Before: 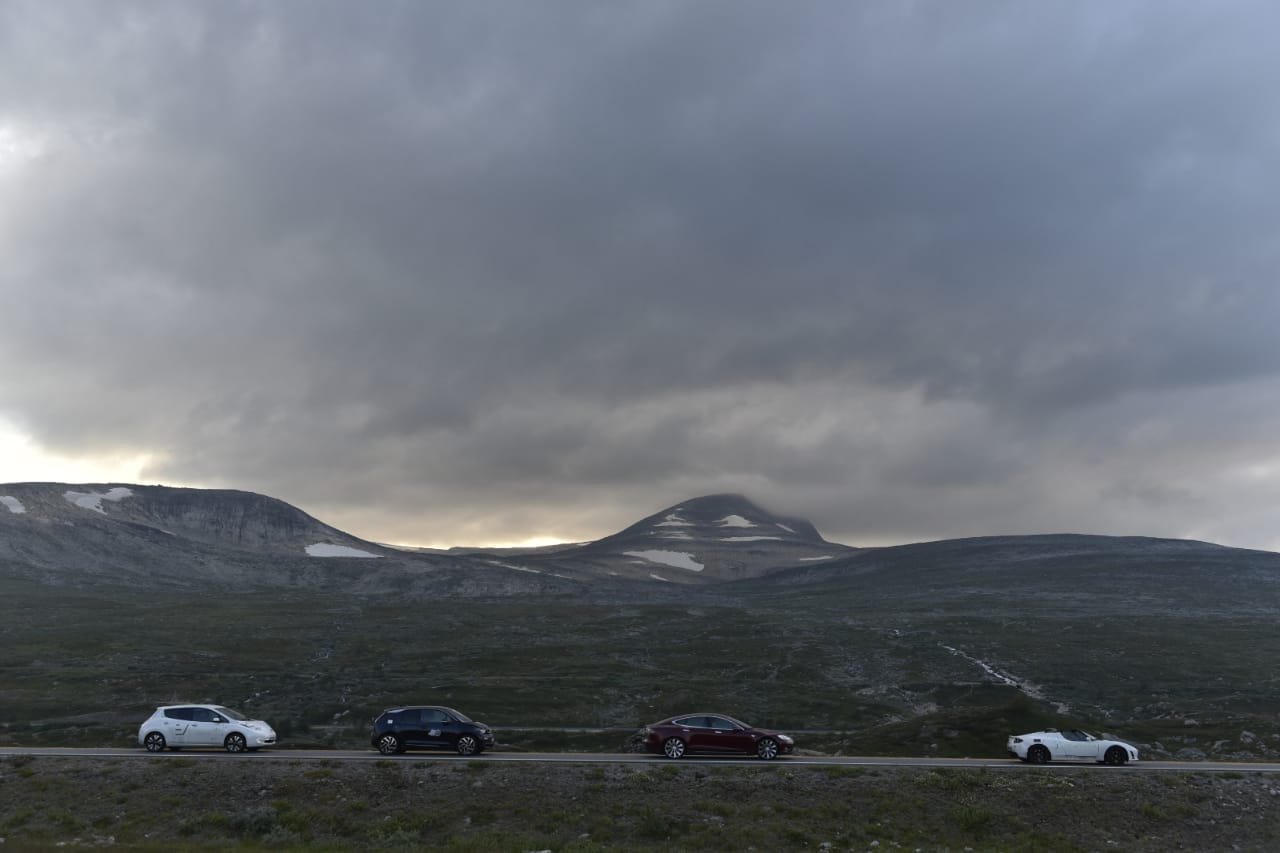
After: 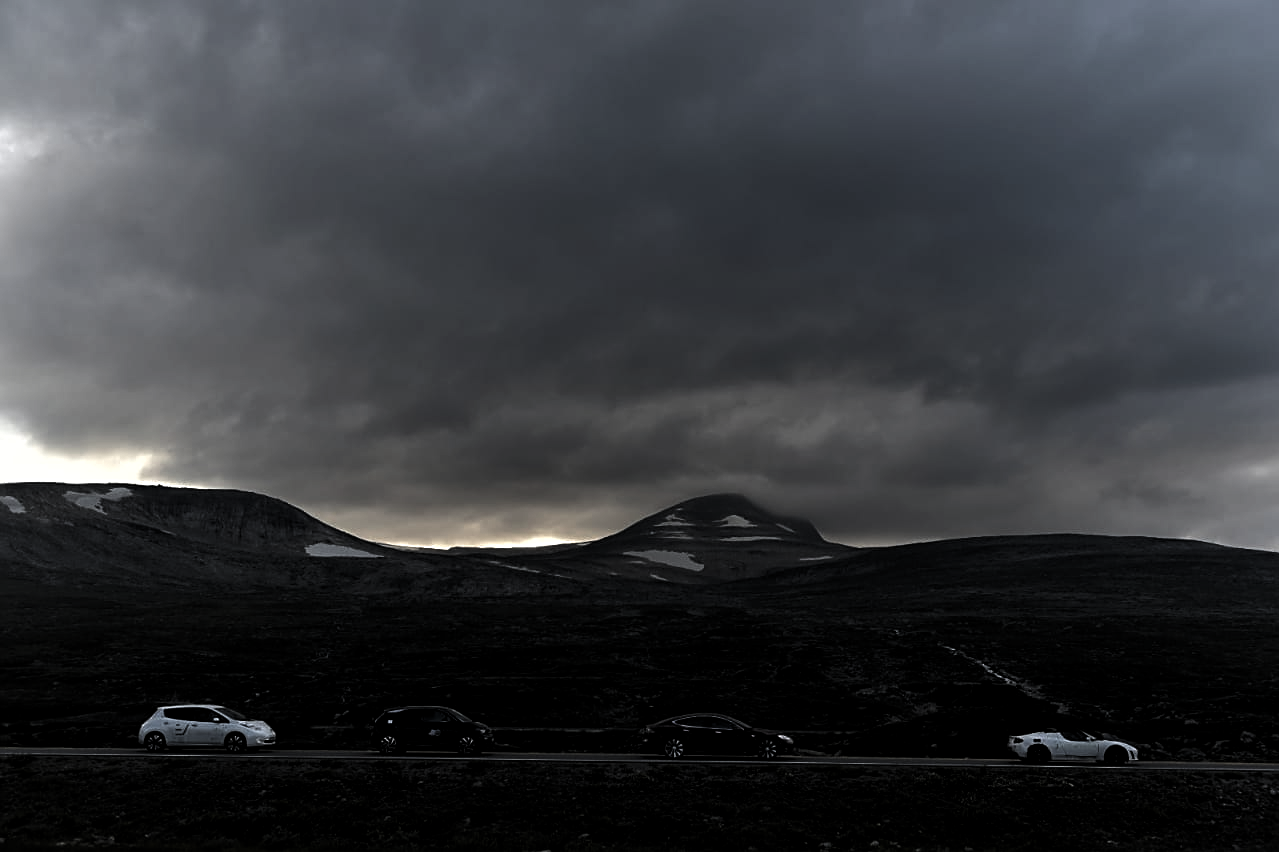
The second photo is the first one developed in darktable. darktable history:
levels: mode automatic, black 8.58%, gray 59.42%, levels [0, 0.445, 1]
color zones: curves: ch0 [(0.018, 0.548) (0.197, 0.654) (0.425, 0.447) (0.605, 0.658) (0.732, 0.579)]; ch1 [(0.105, 0.531) (0.224, 0.531) (0.386, 0.39) (0.618, 0.456) (0.732, 0.456) (0.956, 0.421)]; ch2 [(0.039, 0.583) (0.215, 0.465) (0.399, 0.544) (0.465, 0.548) (0.614, 0.447) (0.724, 0.43) (0.882, 0.623) (0.956, 0.632)]
sharpen: on, module defaults
